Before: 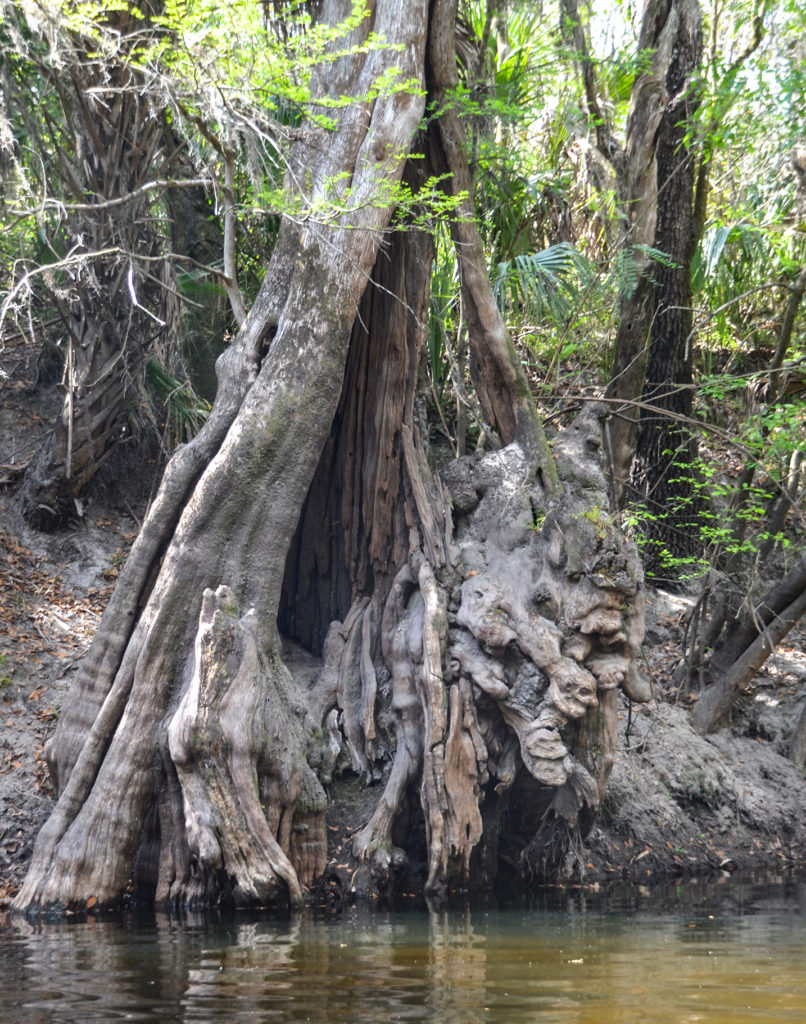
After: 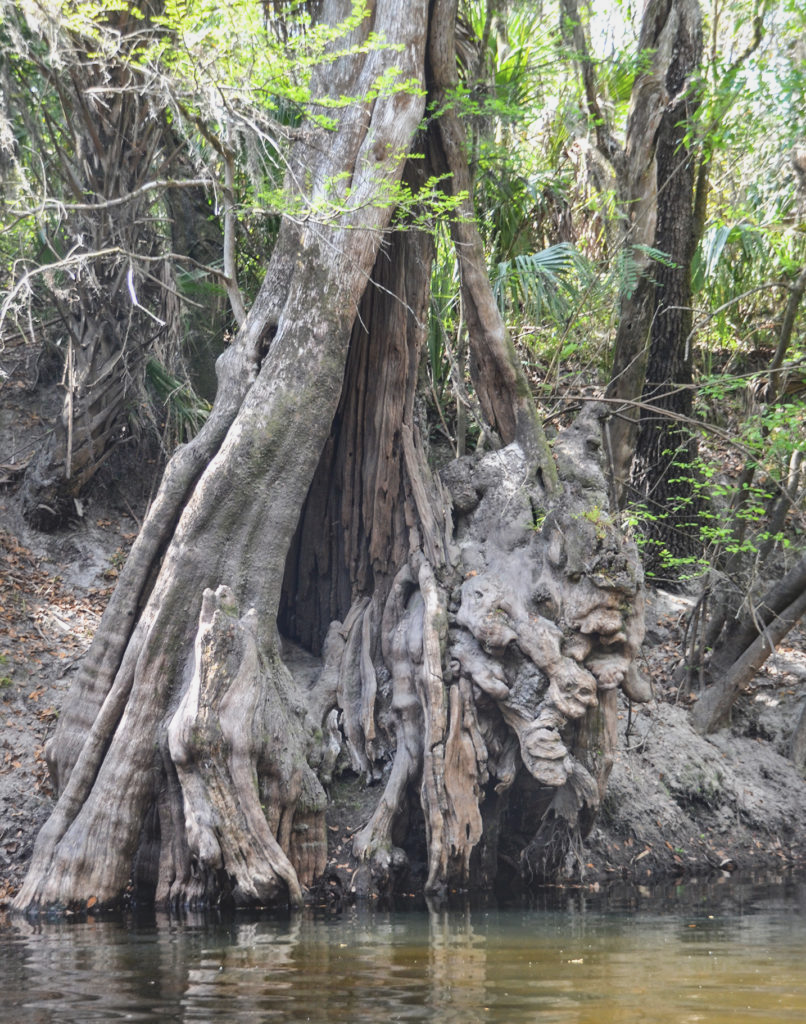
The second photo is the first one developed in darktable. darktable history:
contrast brightness saturation: contrast -0.15, brightness 0.05, saturation -0.12
local contrast: mode bilateral grid, contrast 20, coarseness 50, detail 130%, midtone range 0.2
